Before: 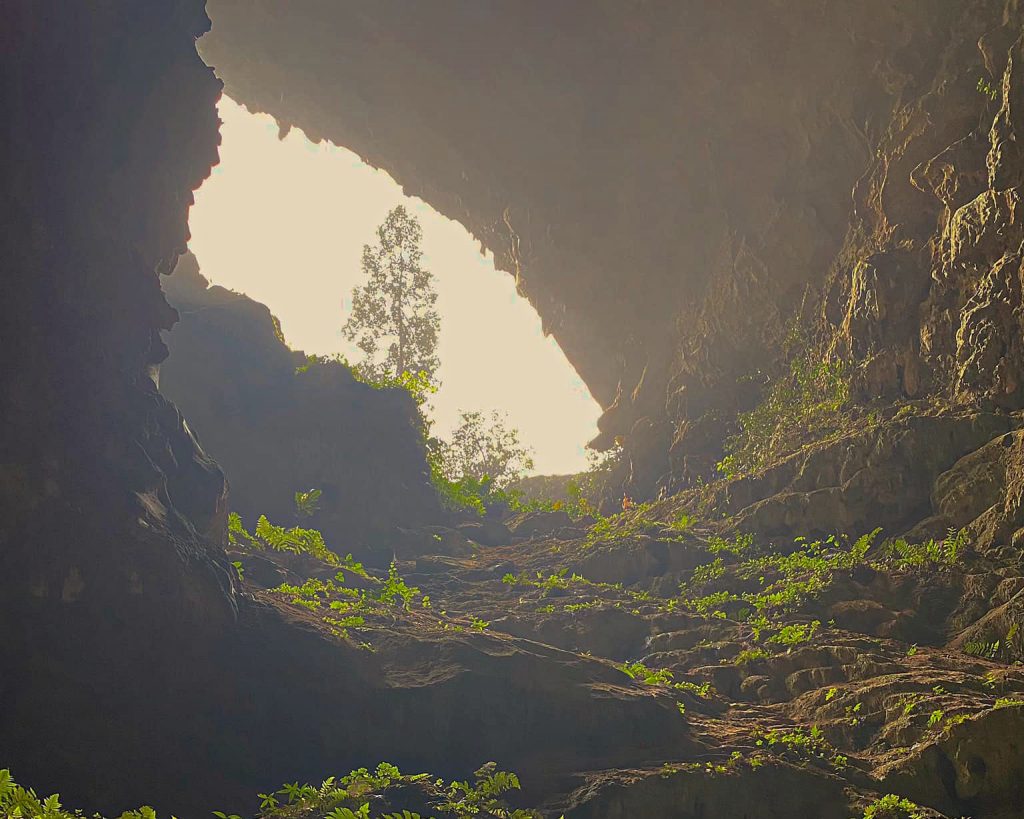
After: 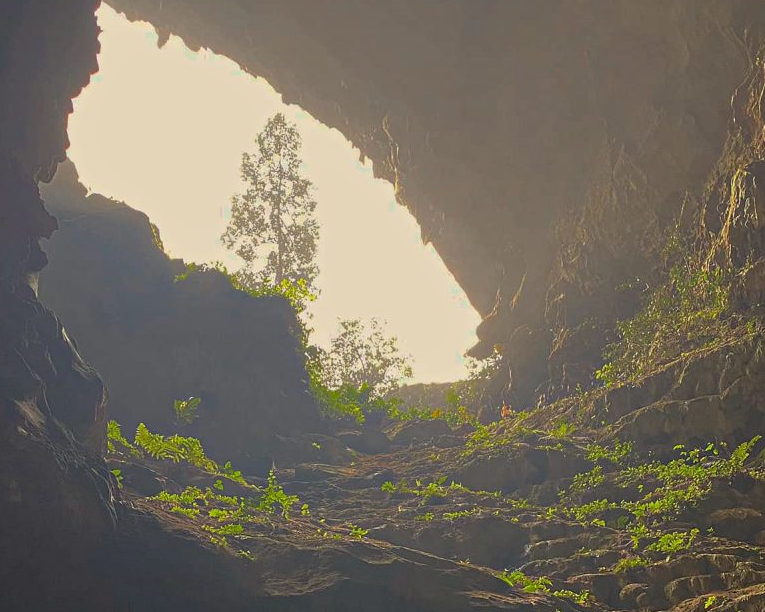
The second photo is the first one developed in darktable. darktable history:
crop and rotate: left 11.831%, top 11.346%, right 13.429%, bottom 13.899%
tone equalizer: on, module defaults
